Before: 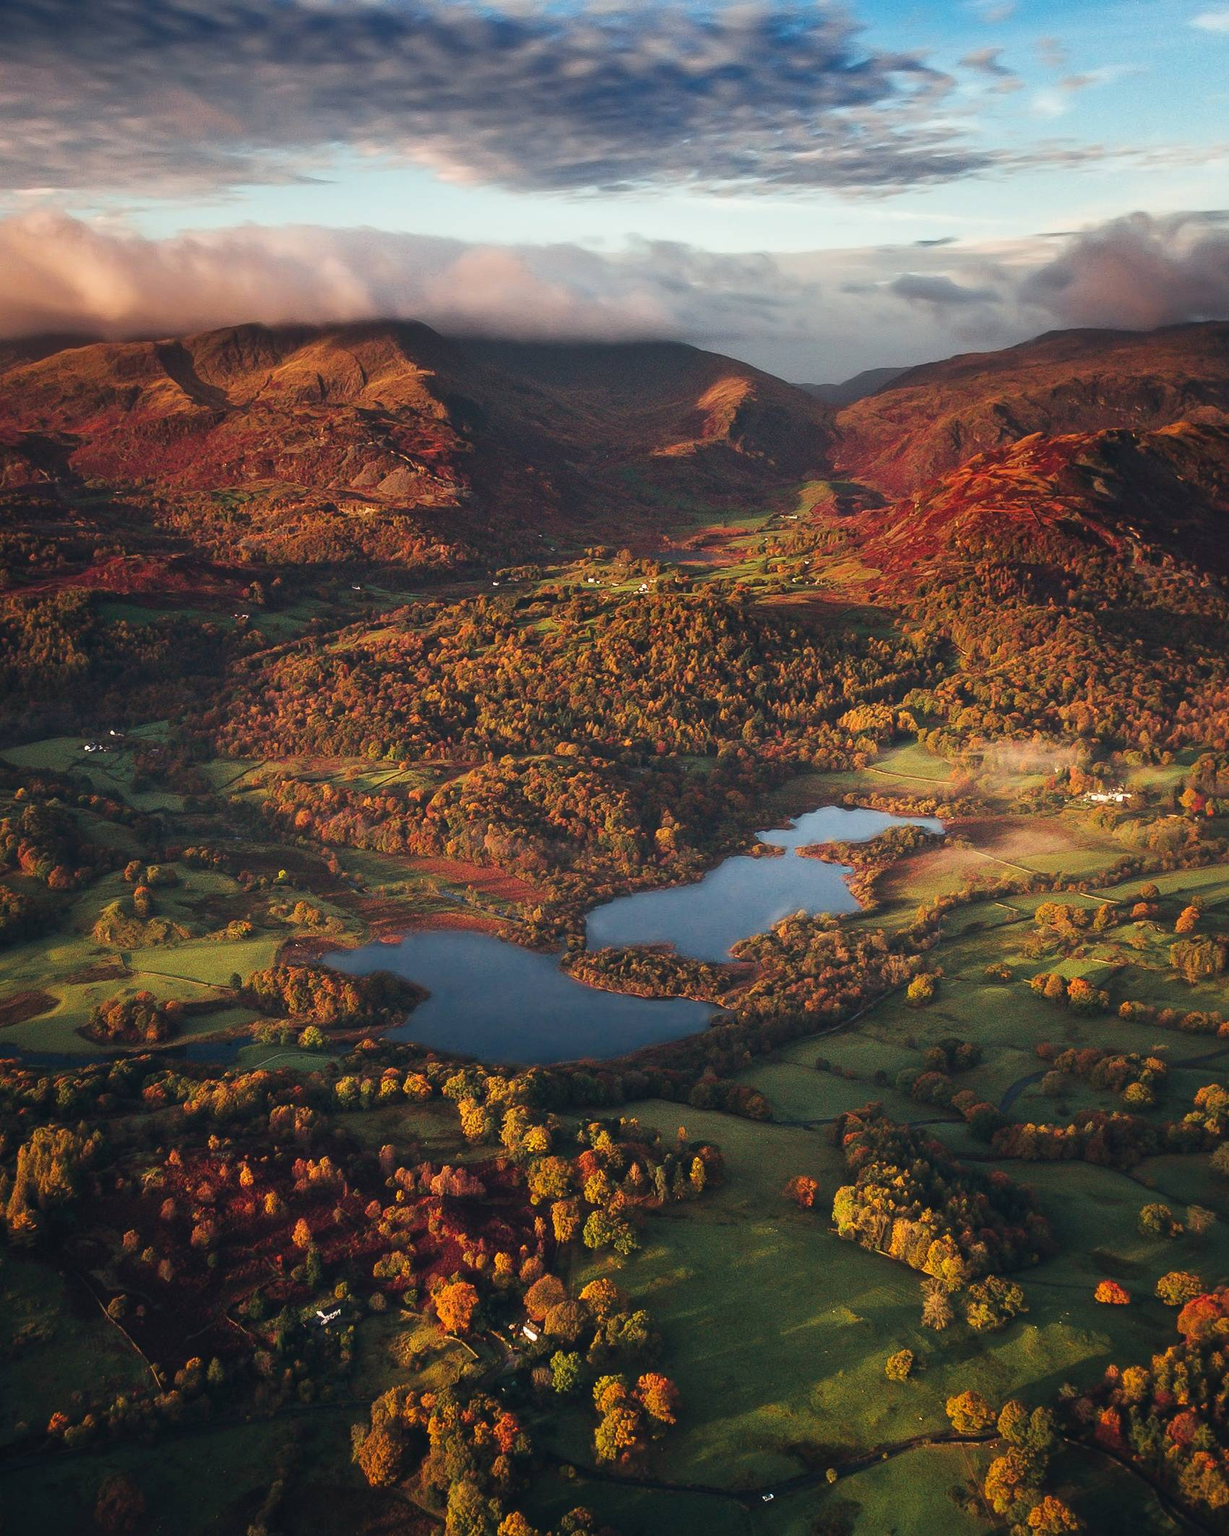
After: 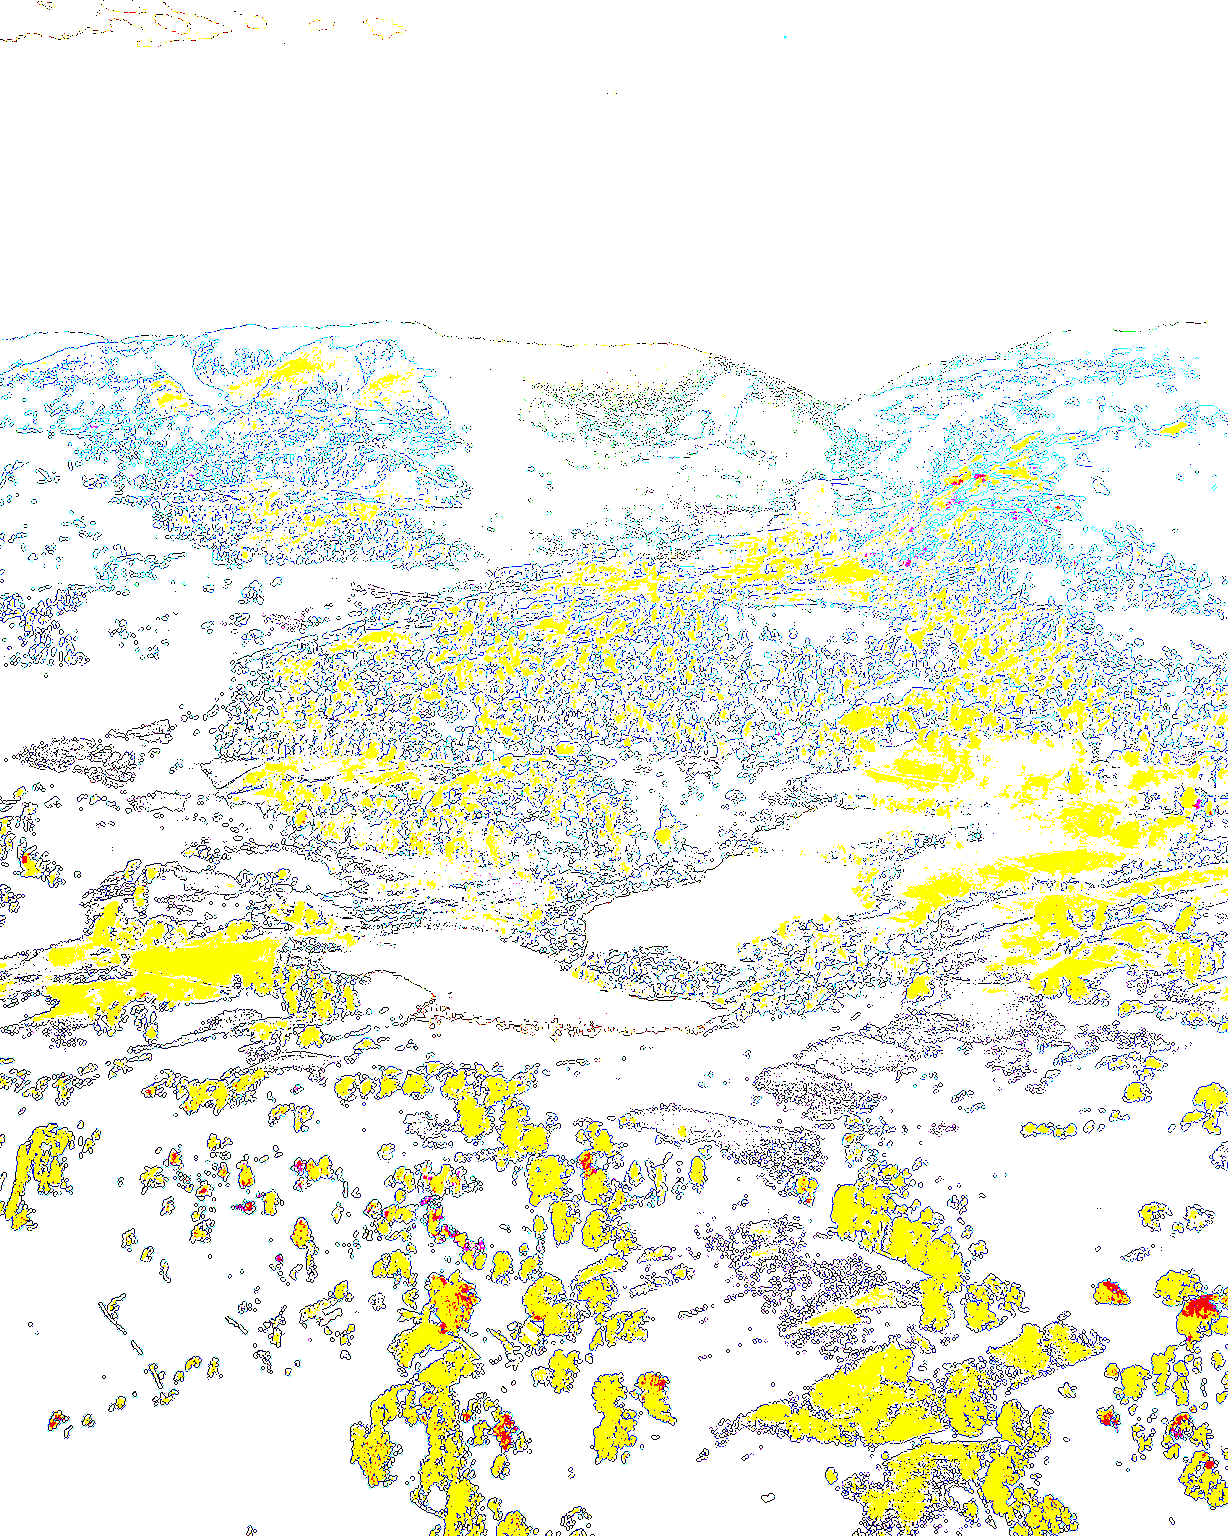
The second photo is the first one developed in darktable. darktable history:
exposure: exposure 7.897 EV, compensate exposure bias true, compensate highlight preservation false
tone equalizer: -8 EV -0.437 EV, -7 EV -0.427 EV, -6 EV -0.305 EV, -5 EV -0.191 EV, -3 EV 0.192 EV, -2 EV 0.313 EV, -1 EV 0.409 EV, +0 EV 0.408 EV
color balance rgb: global offset › luminance 0.27%, perceptual saturation grading › global saturation 53.805%, perceptual saturation grading › highlights -50.438%, perceptual saturation grading › mid-tones 40.698%, perceptual saturation grading › shadows 30.919%, perceptual brilliance grading › global brilliance 17.833%
local contrast: on, module defaults
